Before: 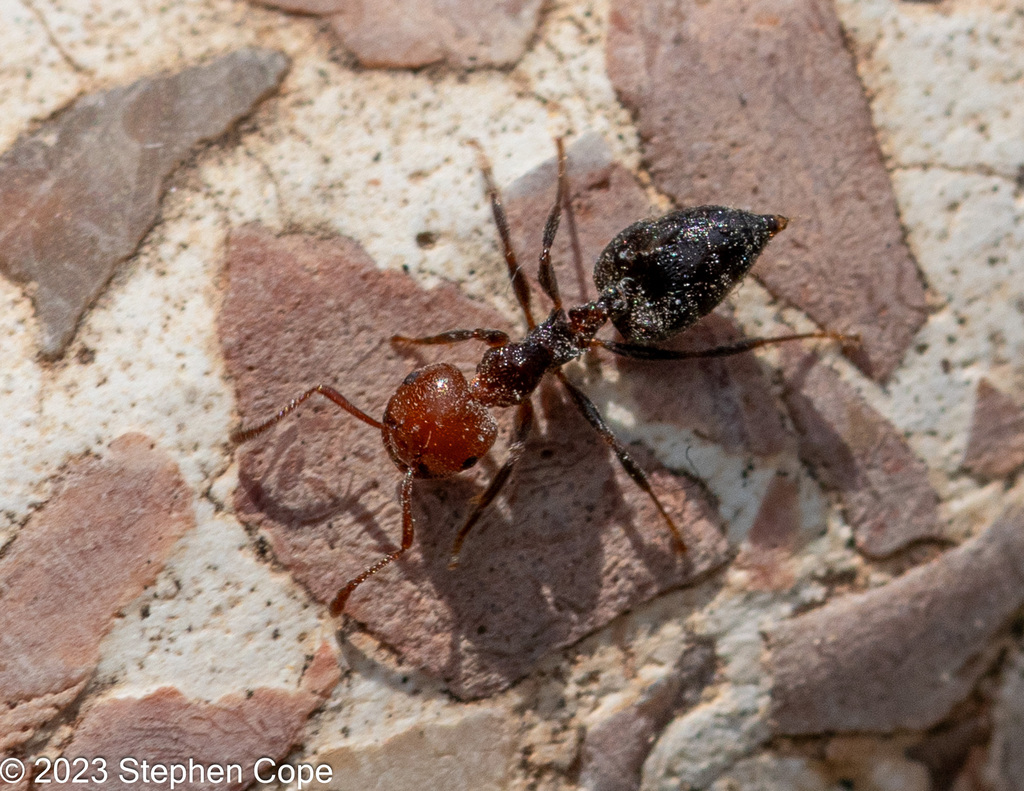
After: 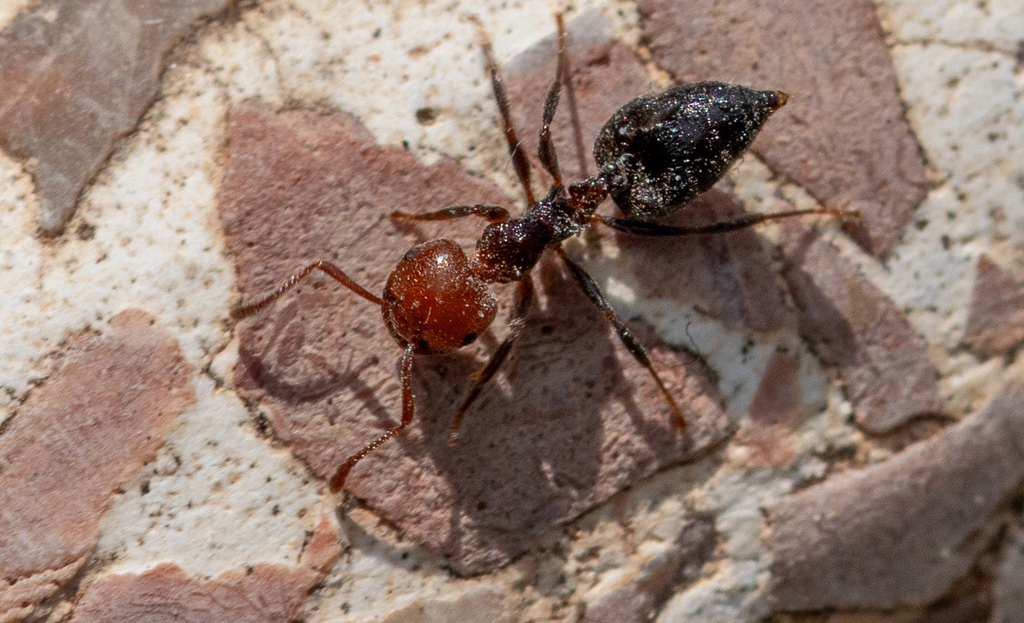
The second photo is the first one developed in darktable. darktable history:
crop and rotate: top 15.748%, bottom 5.377%
